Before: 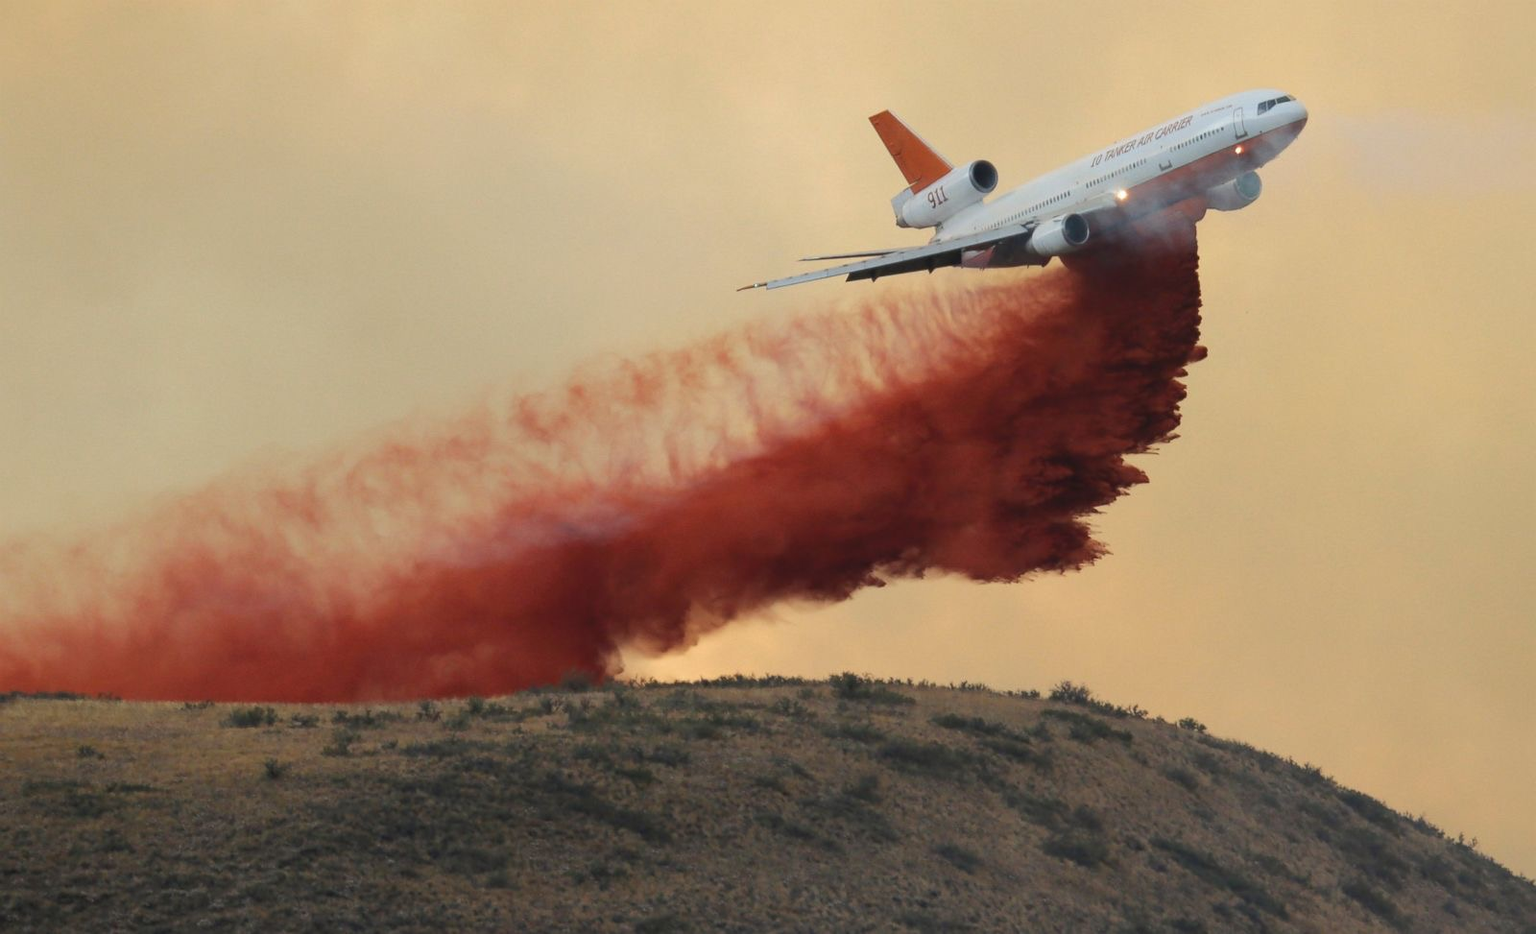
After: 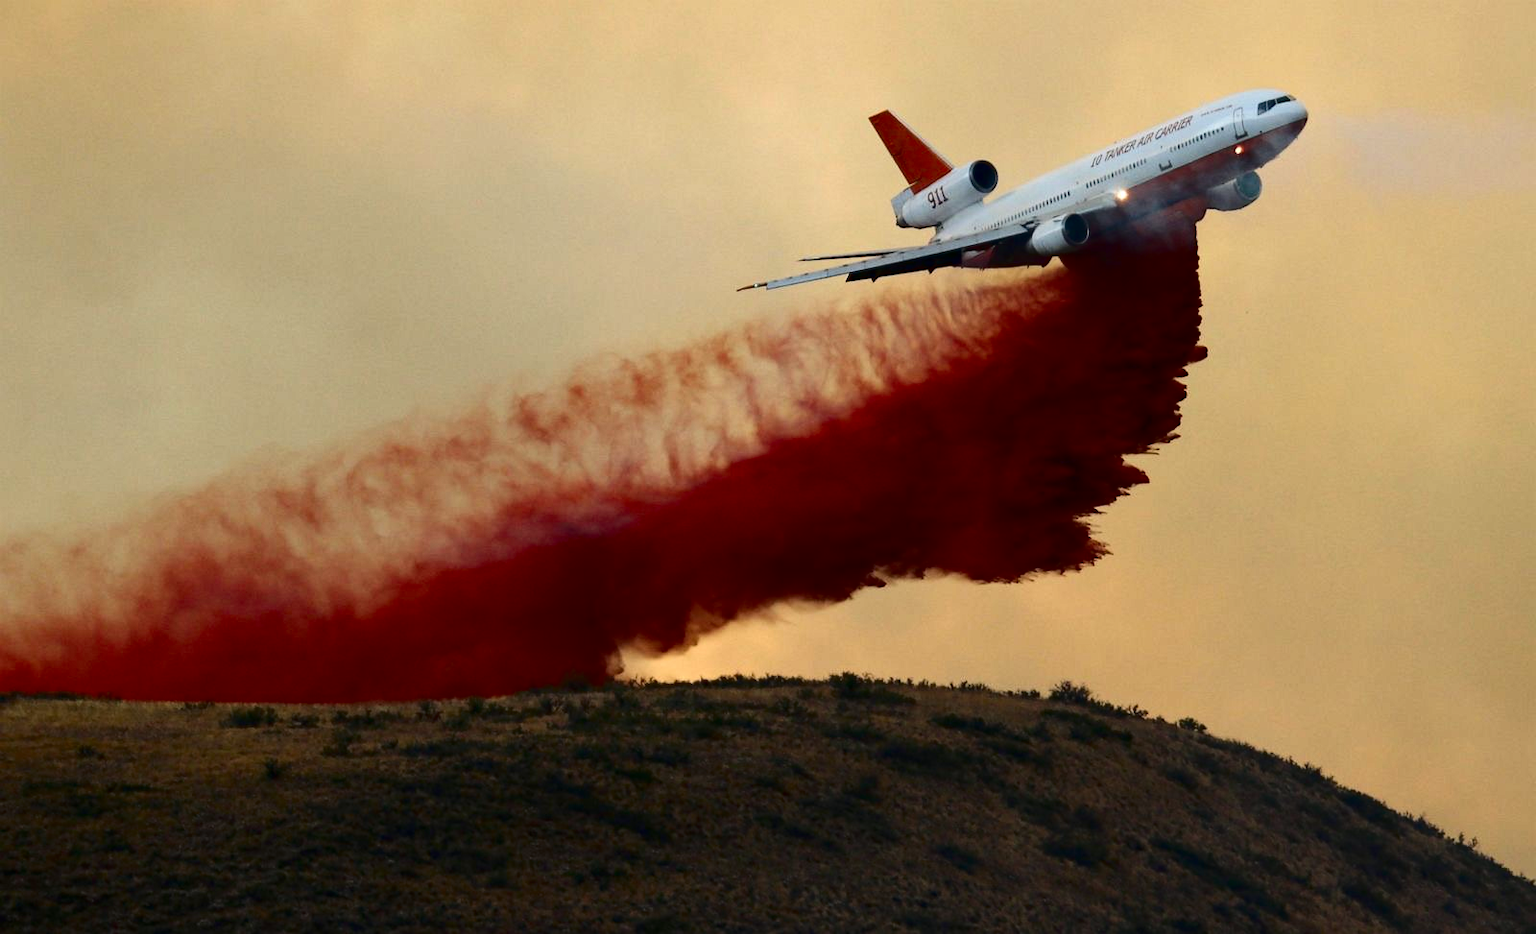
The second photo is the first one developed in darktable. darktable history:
haze removal: compatibility mode true, adaptive false
contrast brightness saturation: contrast 0.24, brightness -0.24, saturation 0.14
